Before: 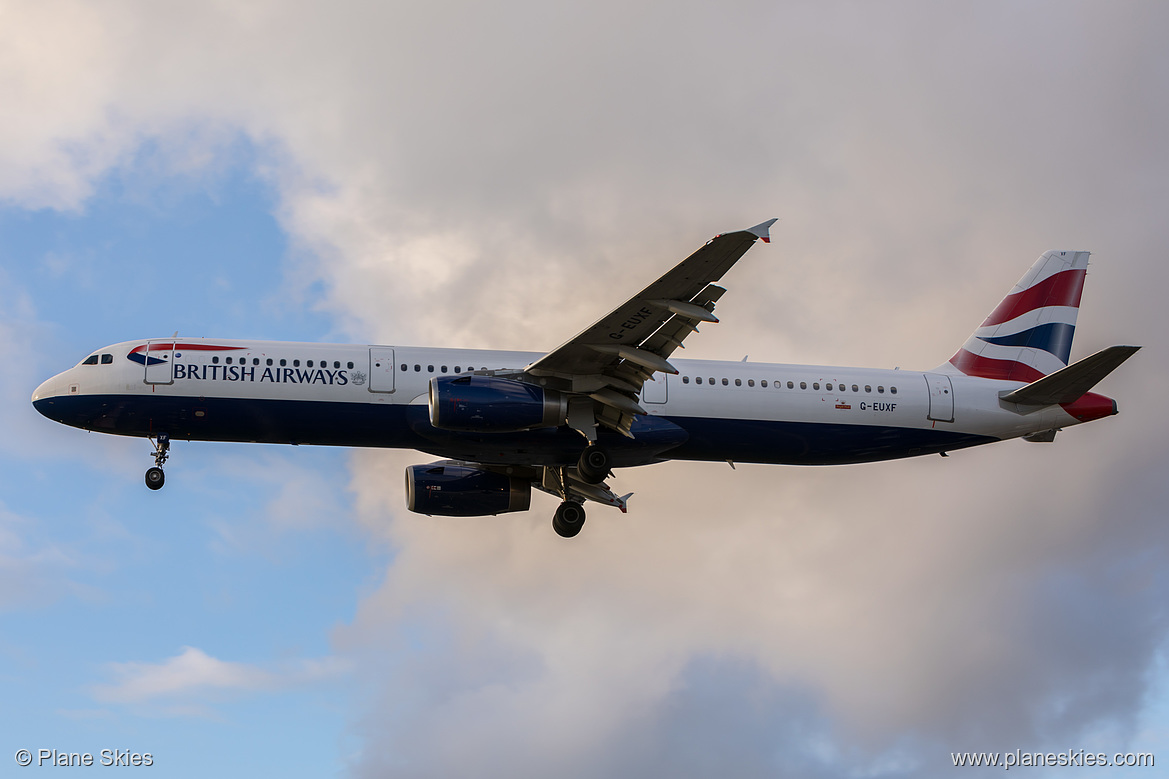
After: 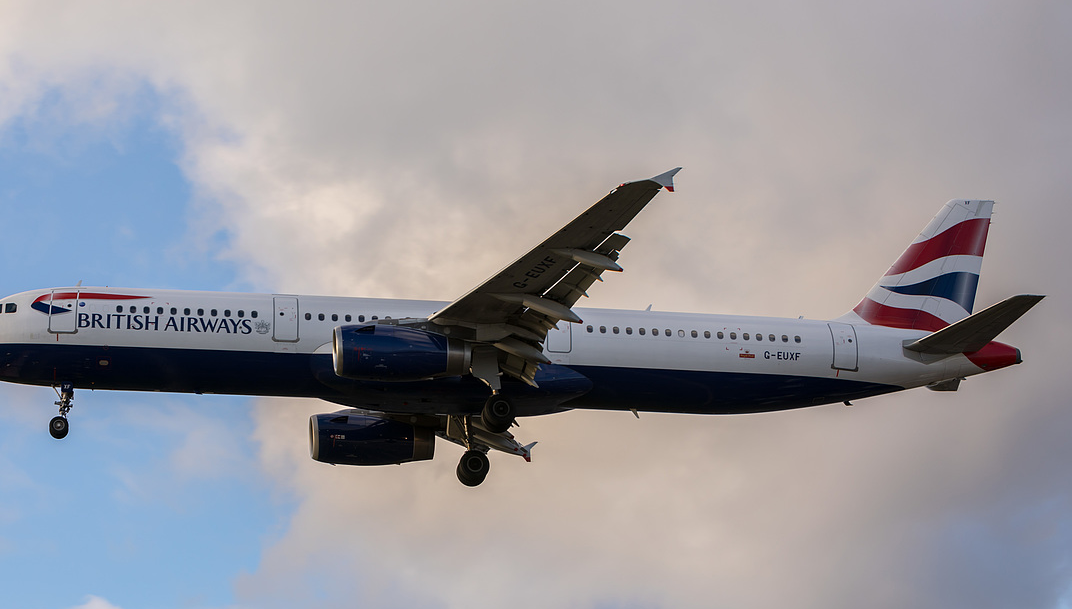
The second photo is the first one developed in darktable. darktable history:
crop: left 8.231%, top 6.562%, bottom 15.241%
